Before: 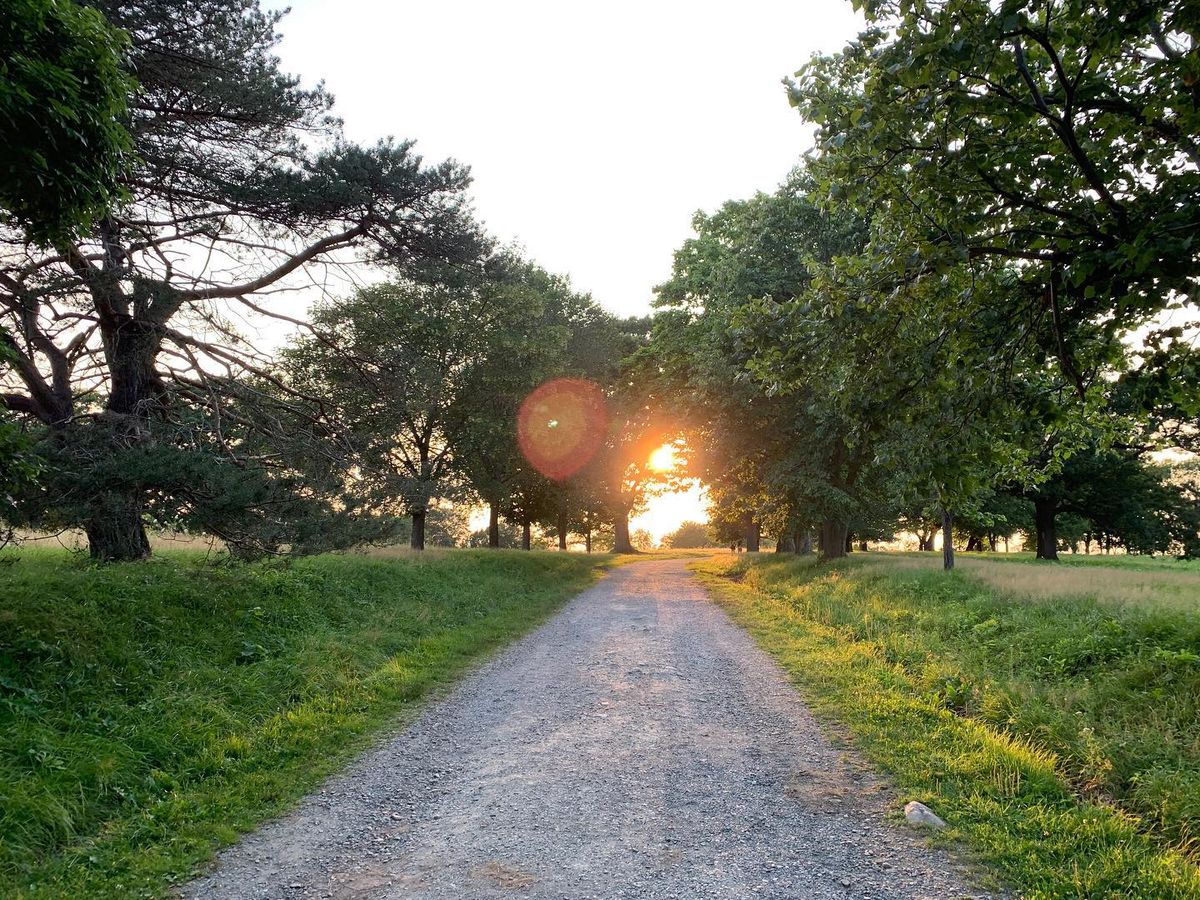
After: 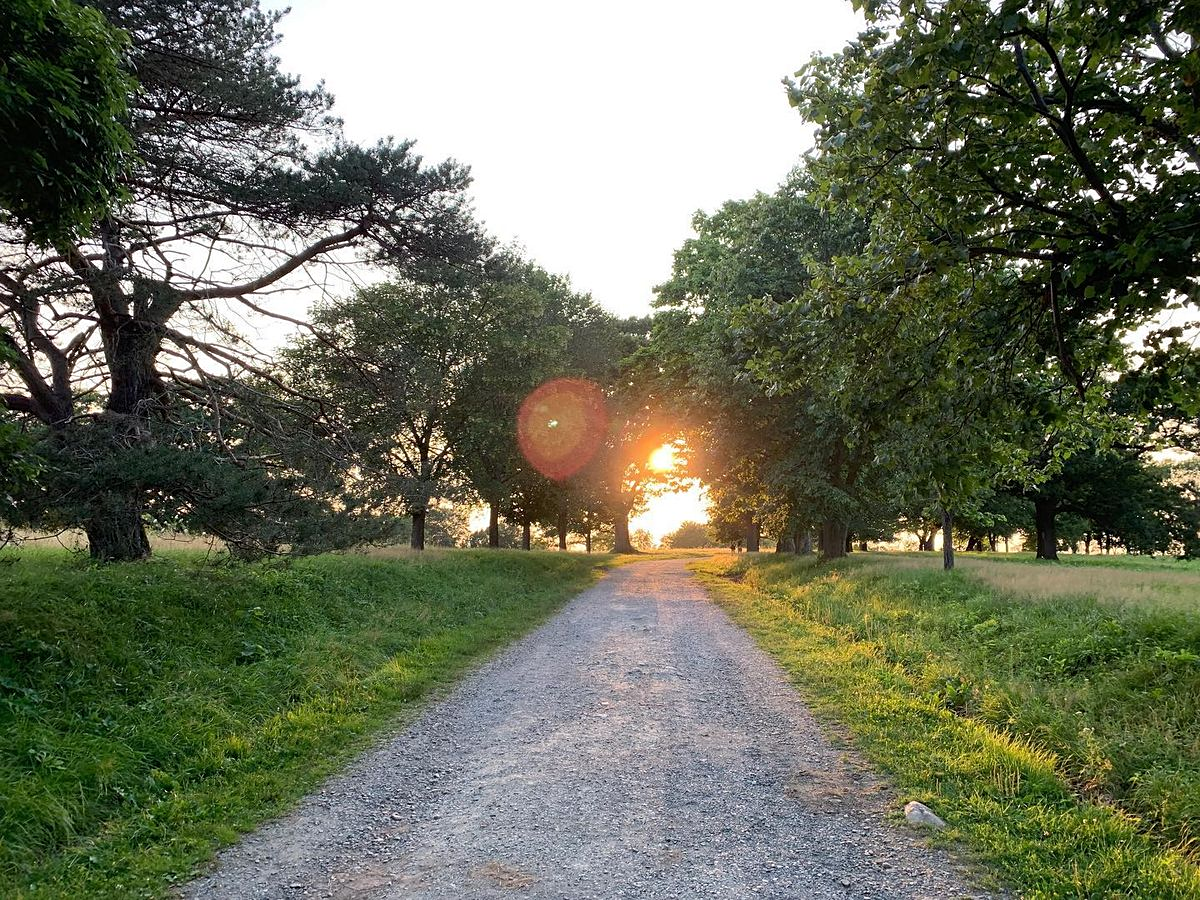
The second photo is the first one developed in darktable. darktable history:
sharpen: amount 0.211
